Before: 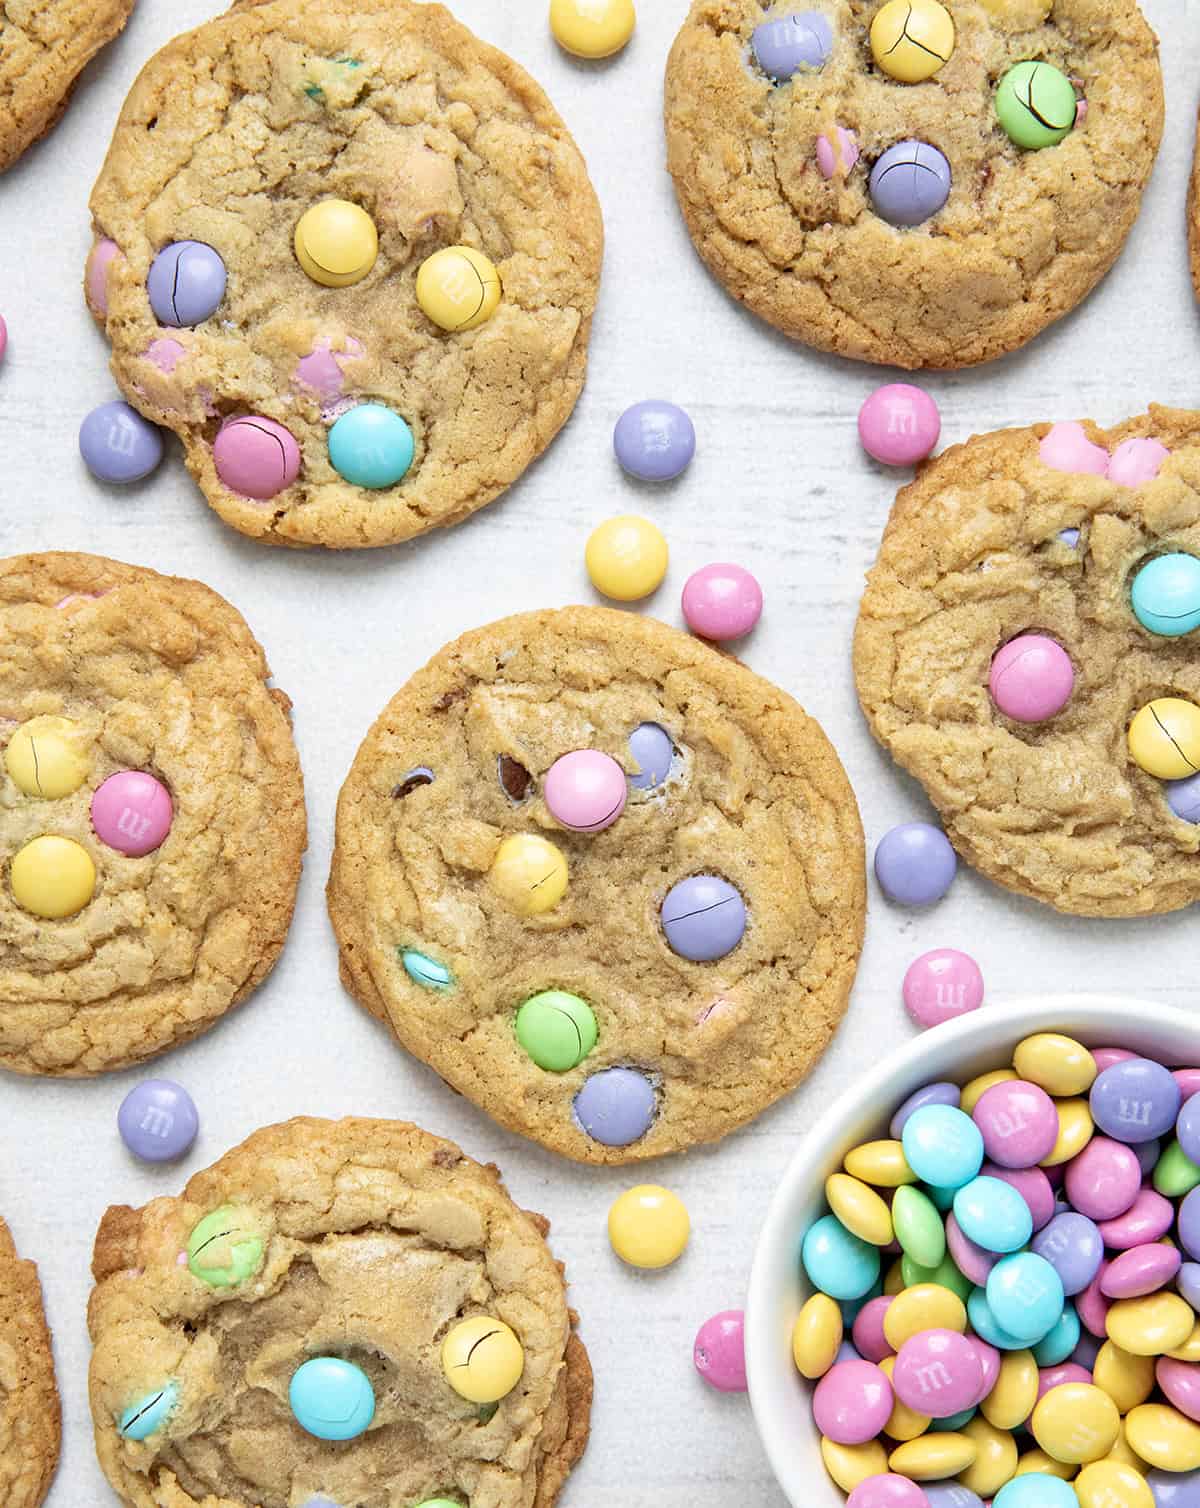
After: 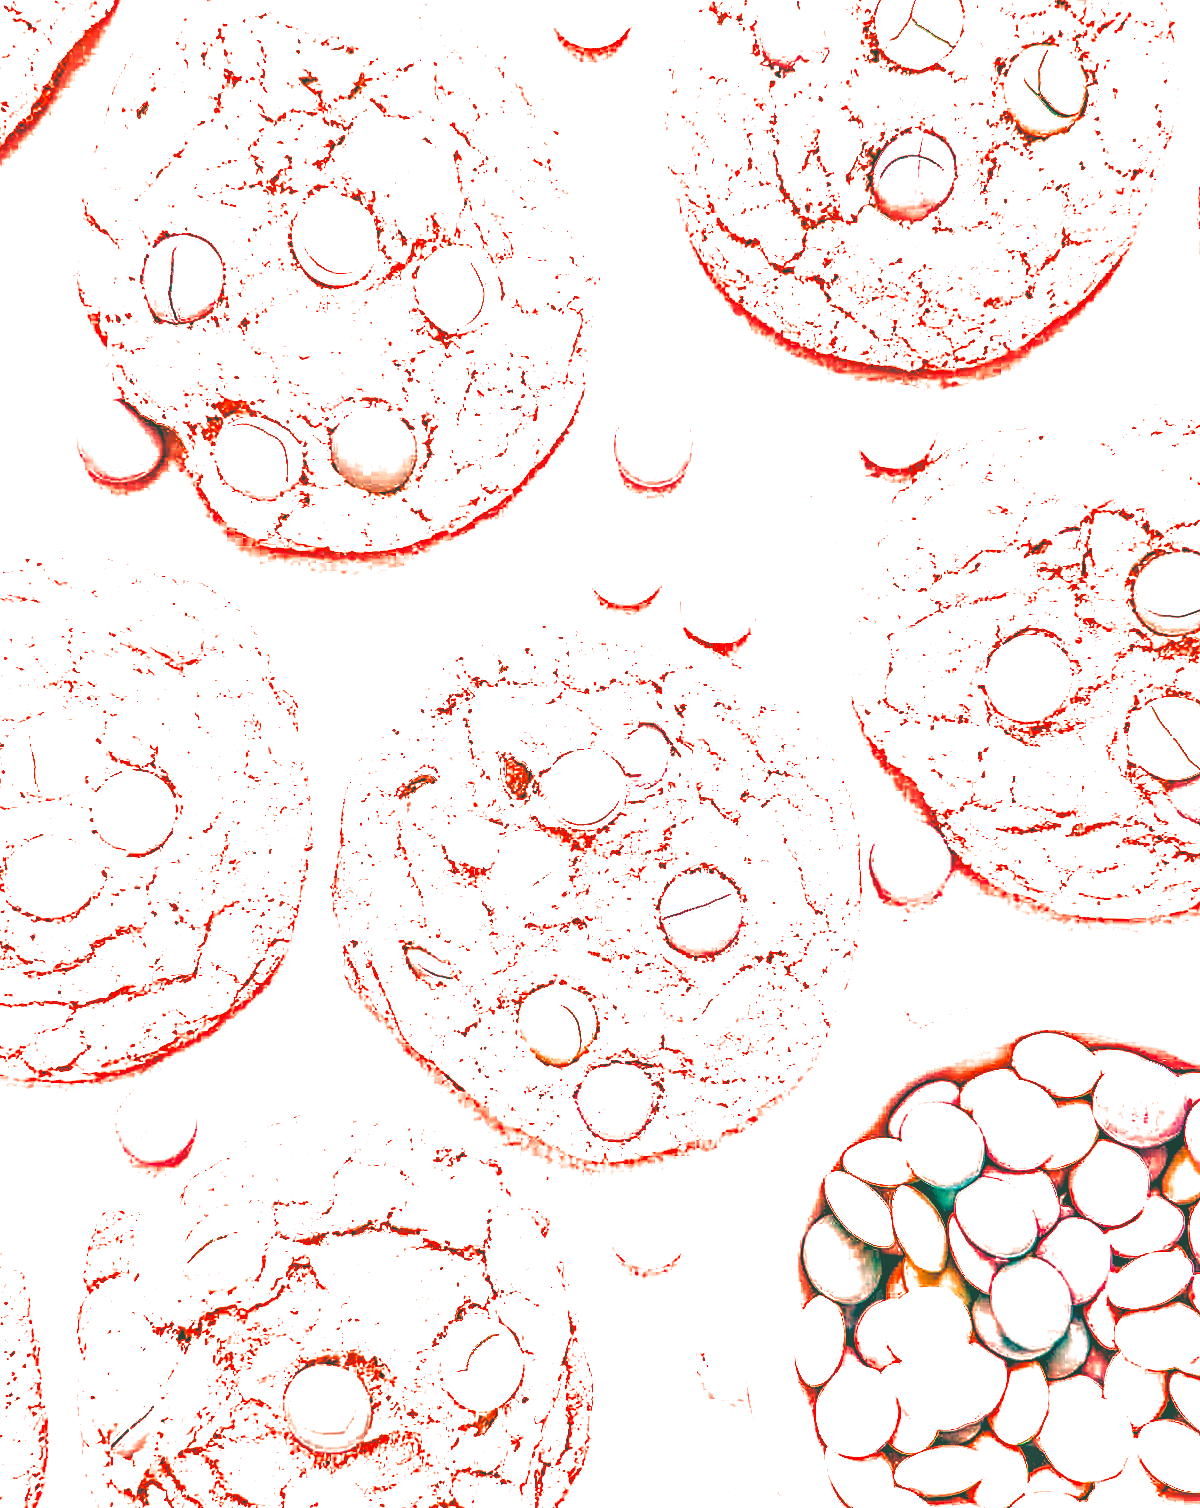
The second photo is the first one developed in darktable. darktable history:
lens correction: corrections distortion & TCA, scale 1, crop 1, focal 24, aperture 11, distance 1000, camera "Canon EOS 6D", lens "Canon EF 24-105mm f/4L IS USM"
white balance: red 3
split-toning: shadows › hue 216°, shadows › saturation 1, highlights › hue 57.6°, balance -33.4
rgb curve: curves: ch0 [(0.123, 0.061) (0.995, 0.887)]; ch1 [(0.06, 0.116) (1, 0.906)]; ch2 [(0, 0) (0.824, 0.69) (1, 1)], mode RGB, independent channels, compensate middle gray true
local contrast: highlights 68%, shadows 68%, detail 82%, midtone range 0.325
contrast equalizer: octaves 7, y [[0.406, 0.494, 0.589, 0.753, 0.877, 0.999], [0.5 ×6], [0.5 ×6], [0 ×6], [0 ×6]]
